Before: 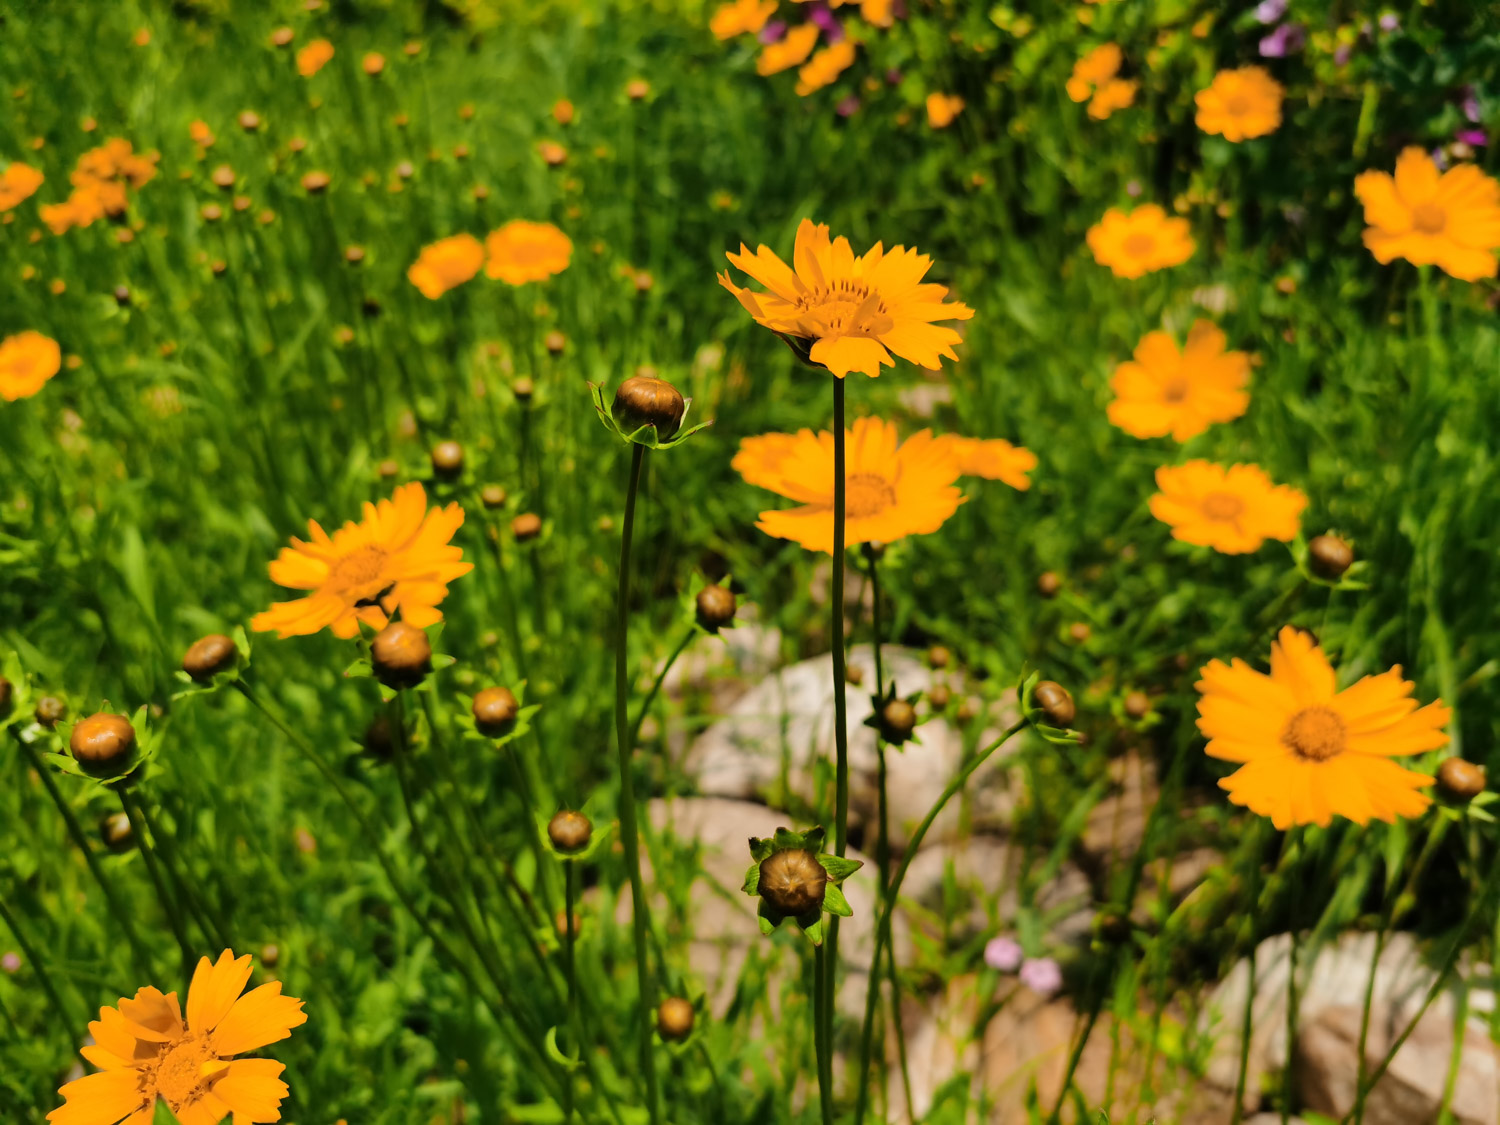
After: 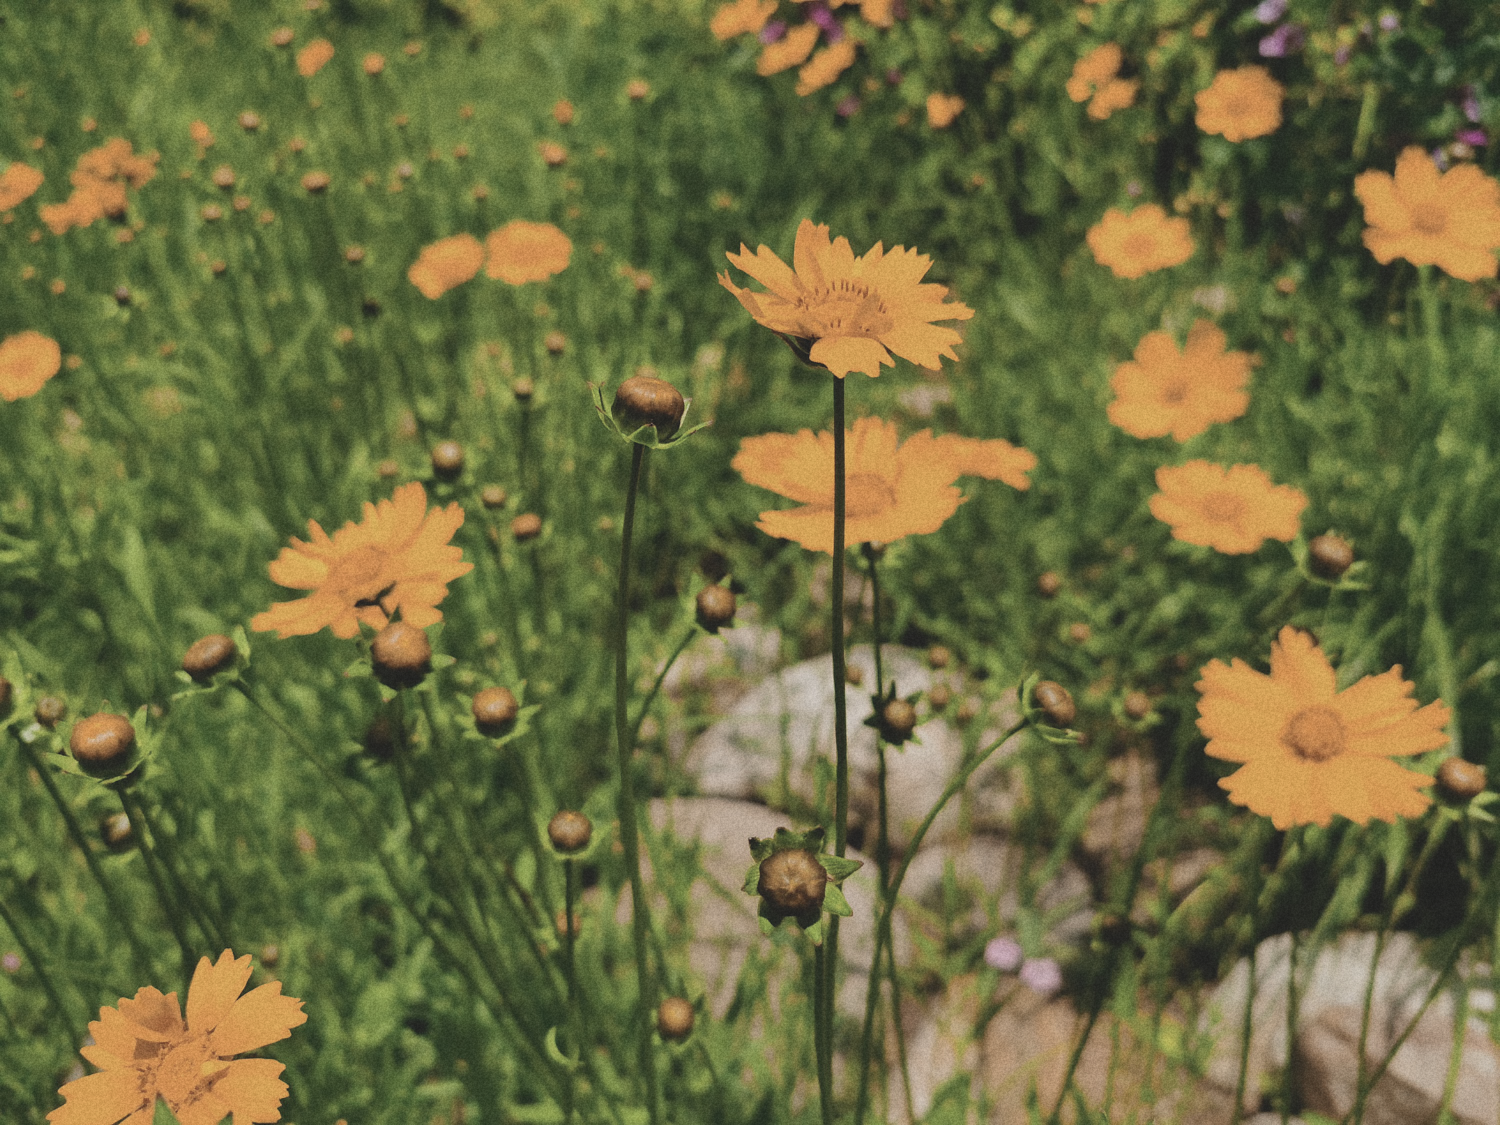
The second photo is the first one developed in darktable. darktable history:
grain: coarseness 22.88 ISO
contrast brightness saturation: contrast -0.26, saturation -0.43
